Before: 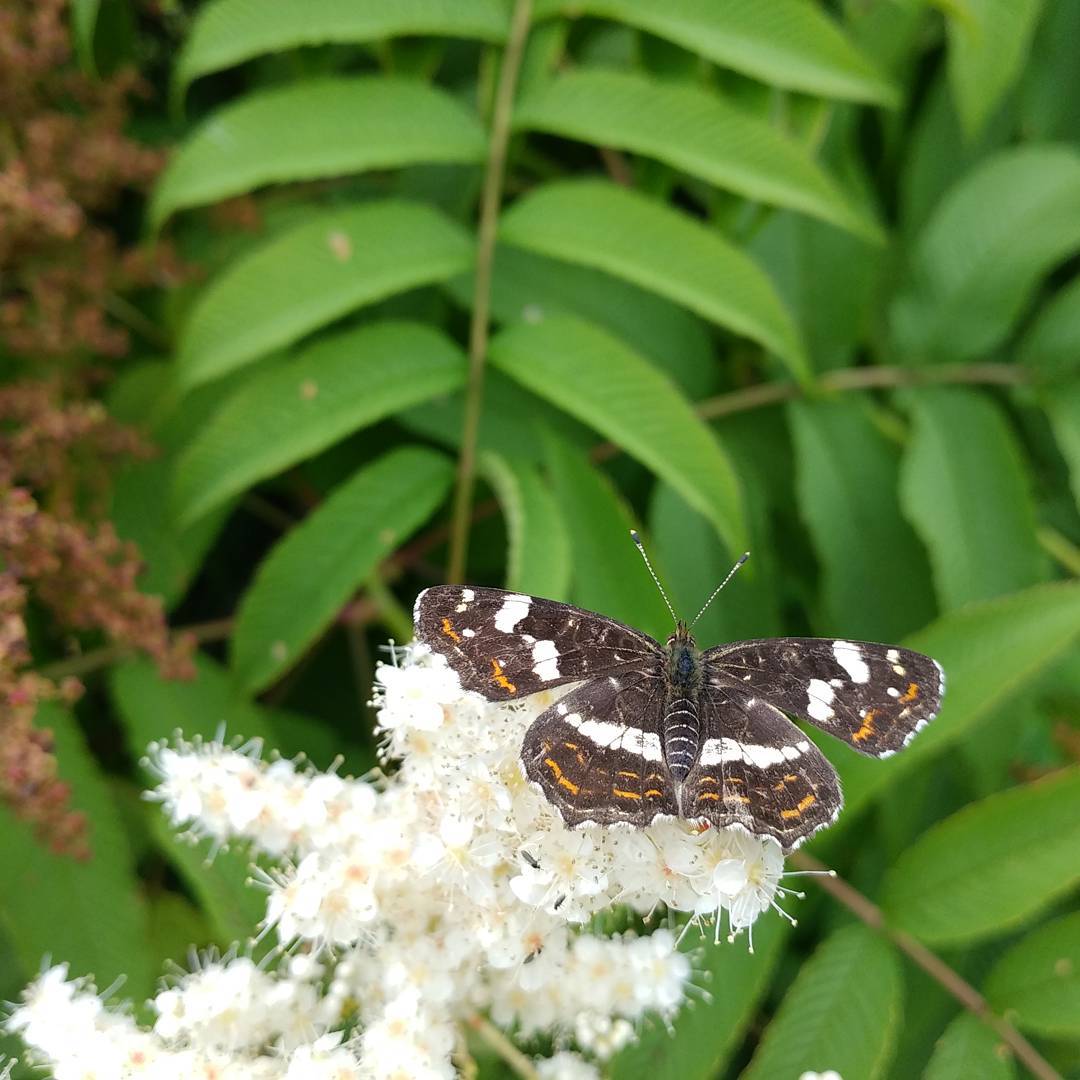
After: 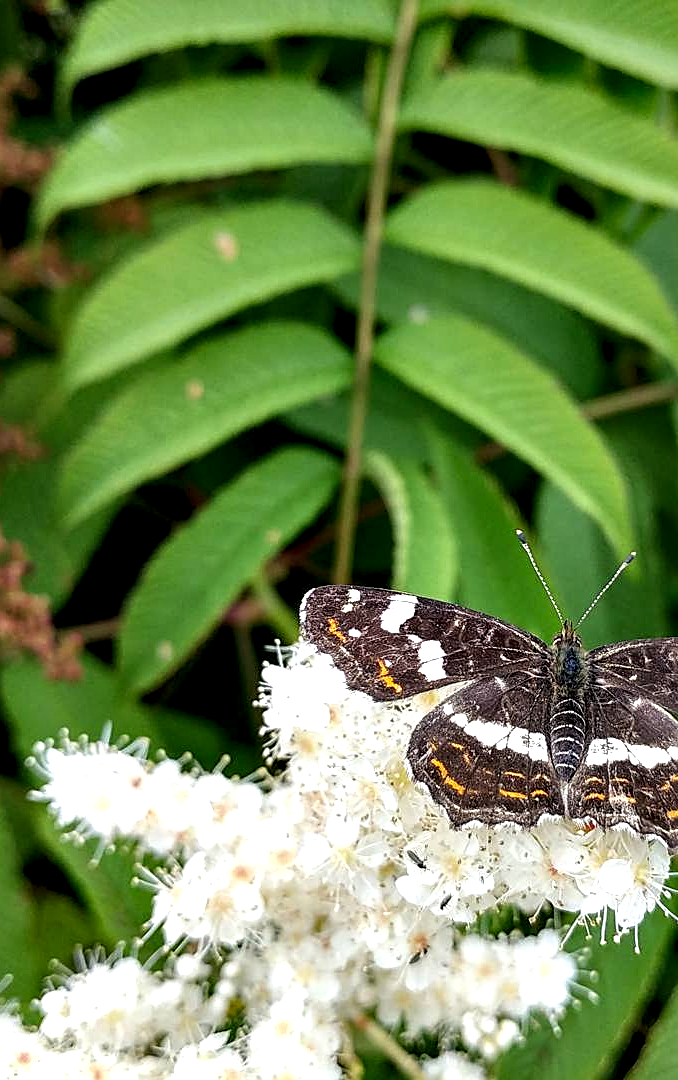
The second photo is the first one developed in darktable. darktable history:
contrast equalizer: octaves 7, y [[0.6 ×6], [0.55 ×6], [0 ×6], [0 ×6], [0 ×6]]
crop: left 10.644%, right 26.528%
sharpen: on, module defaults
local contrast: on, module defaults
